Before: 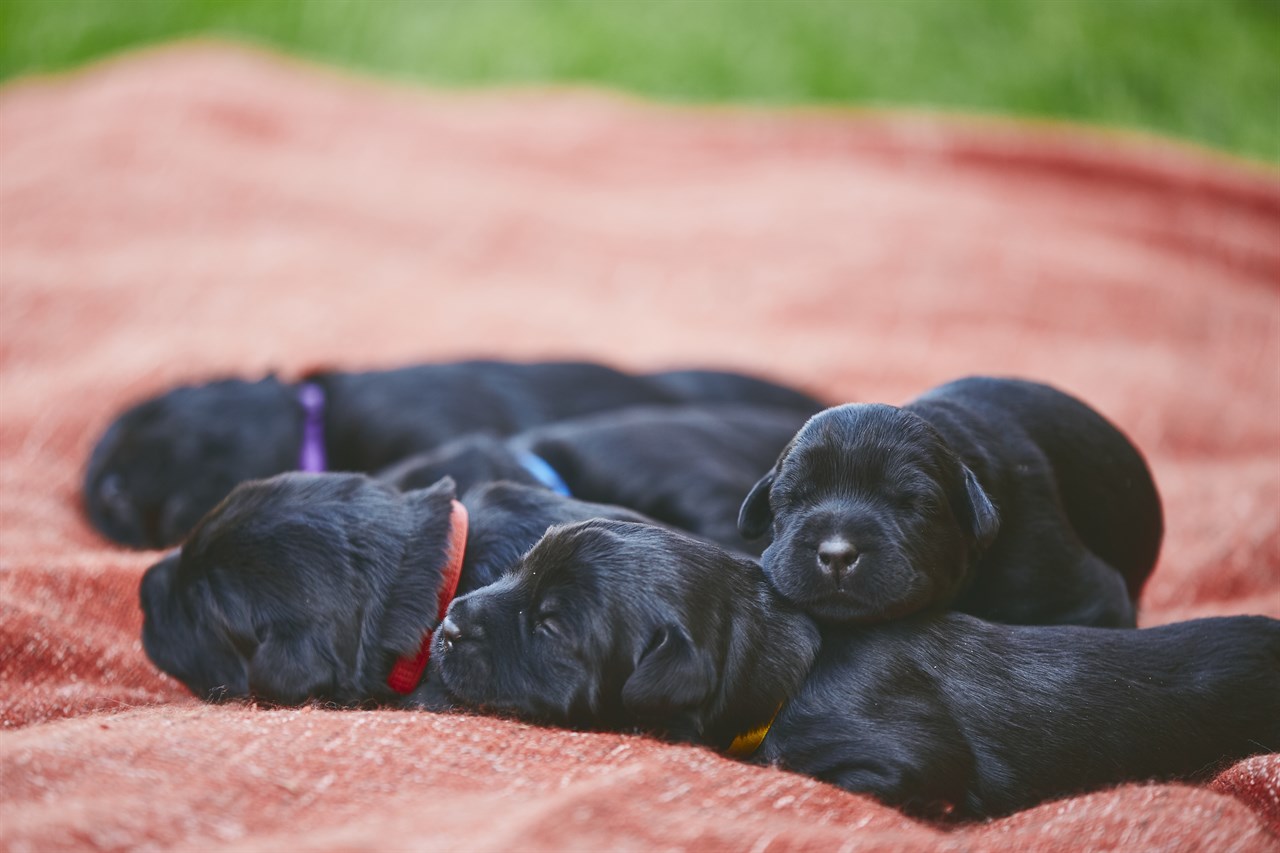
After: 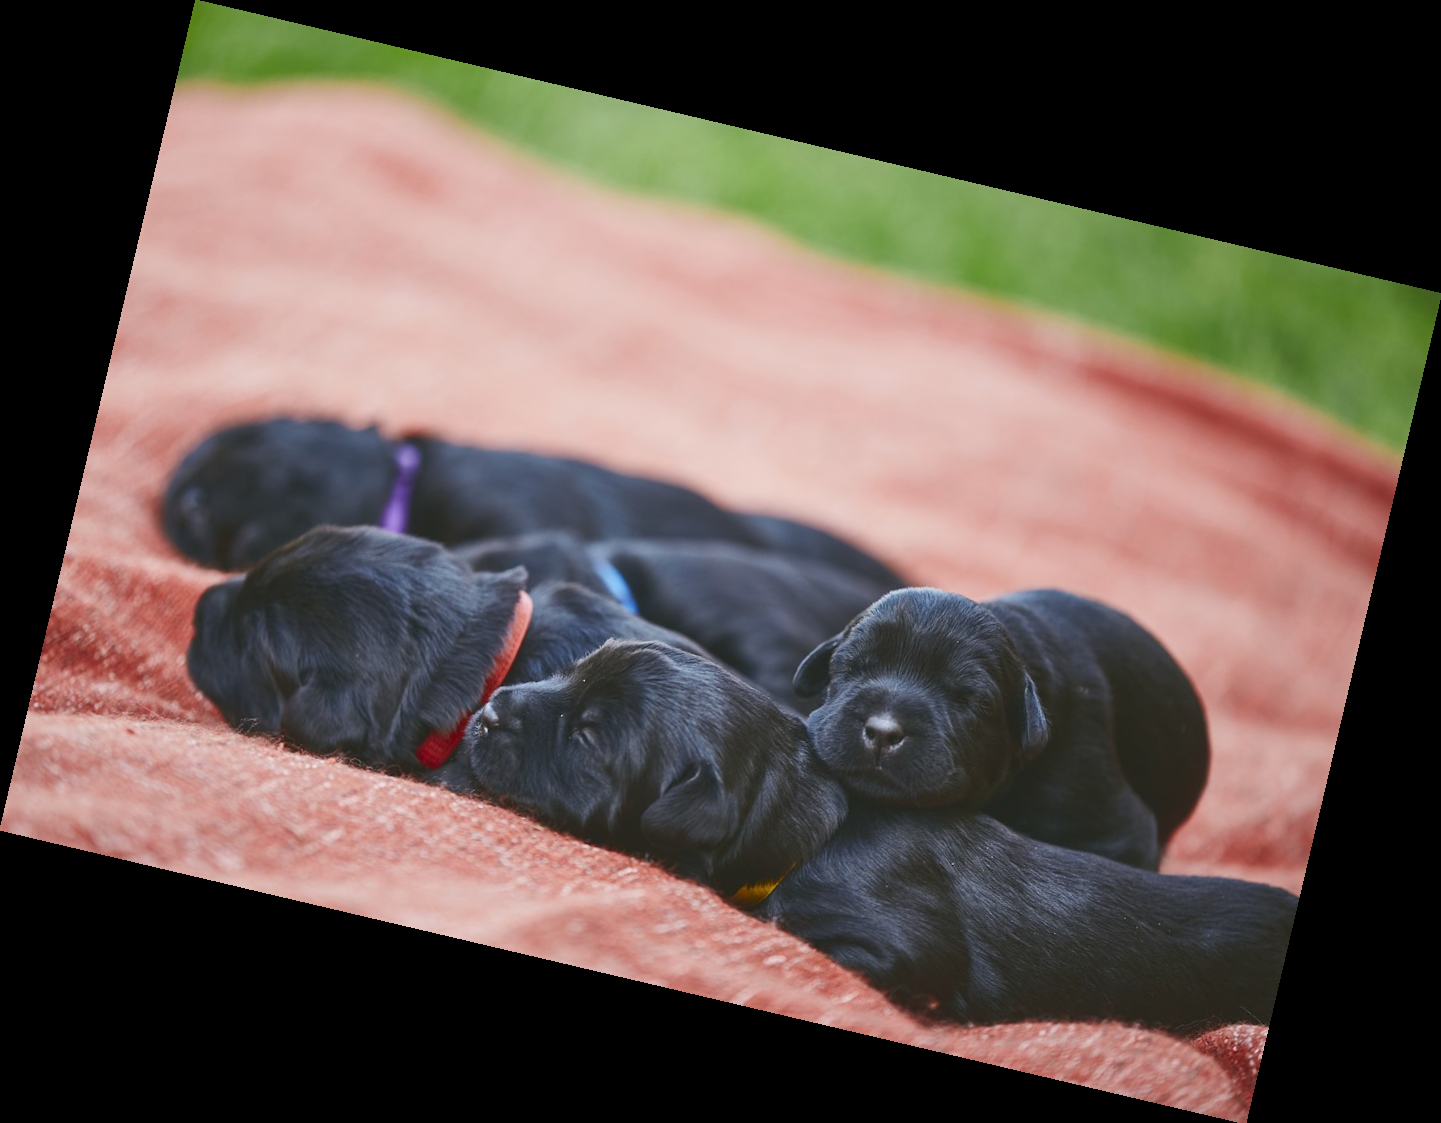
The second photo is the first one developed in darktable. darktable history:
rotate and perspective: rotation 13.27°, automatic cropping off
exposure: exposure -0.048 EV, compensate highlight preservation false
